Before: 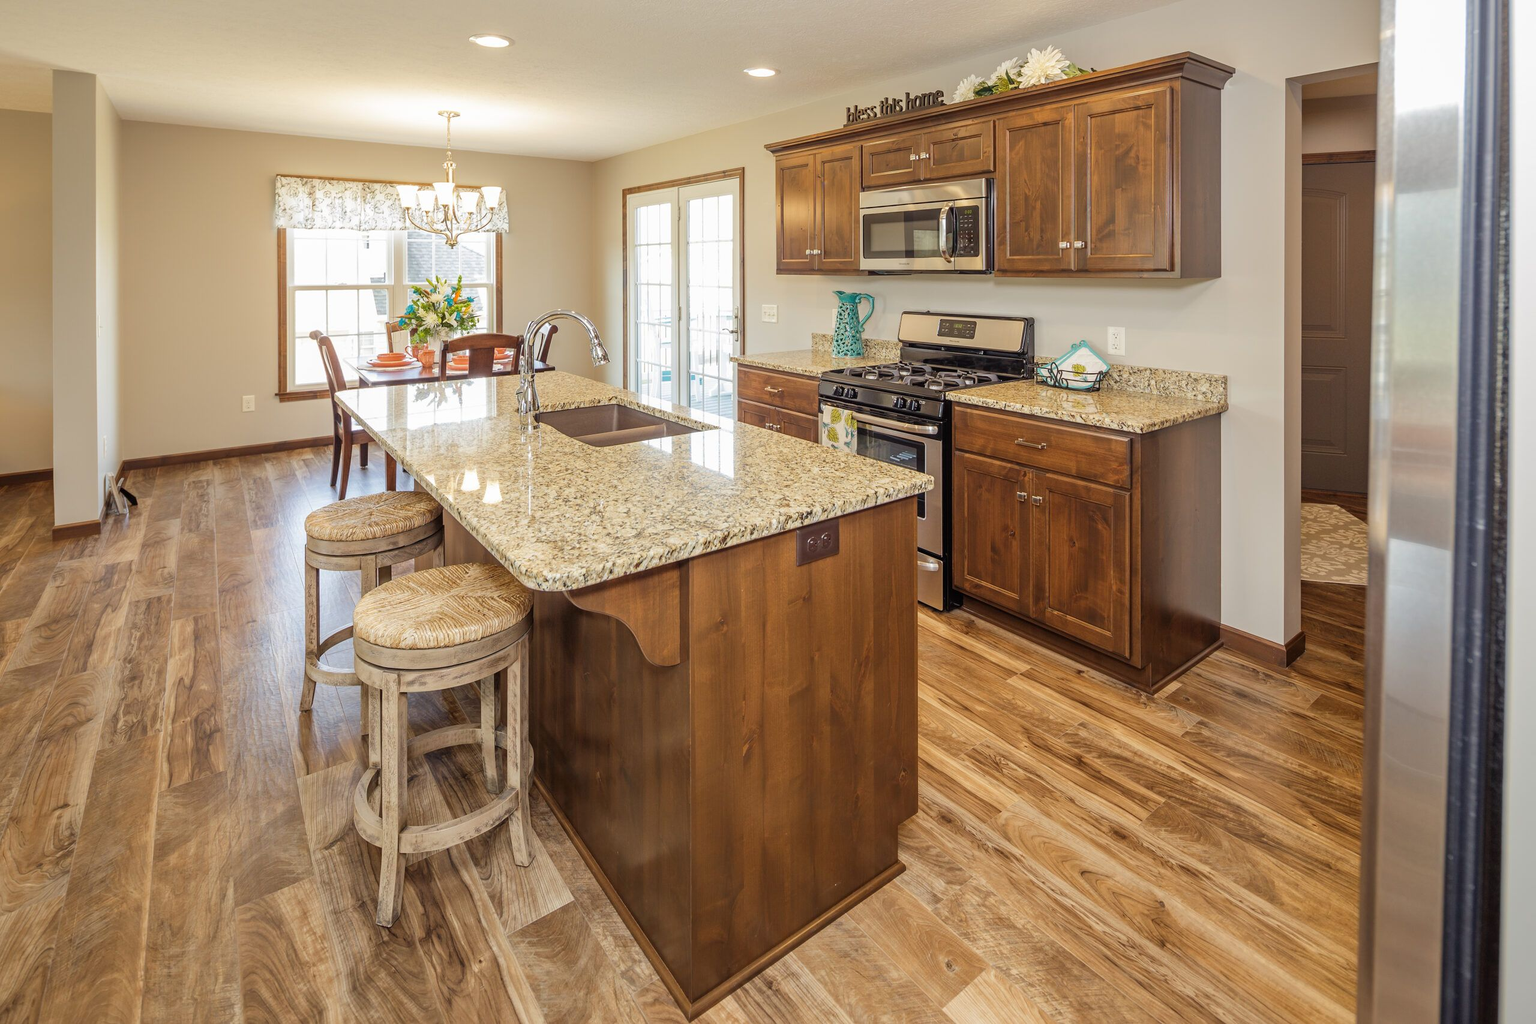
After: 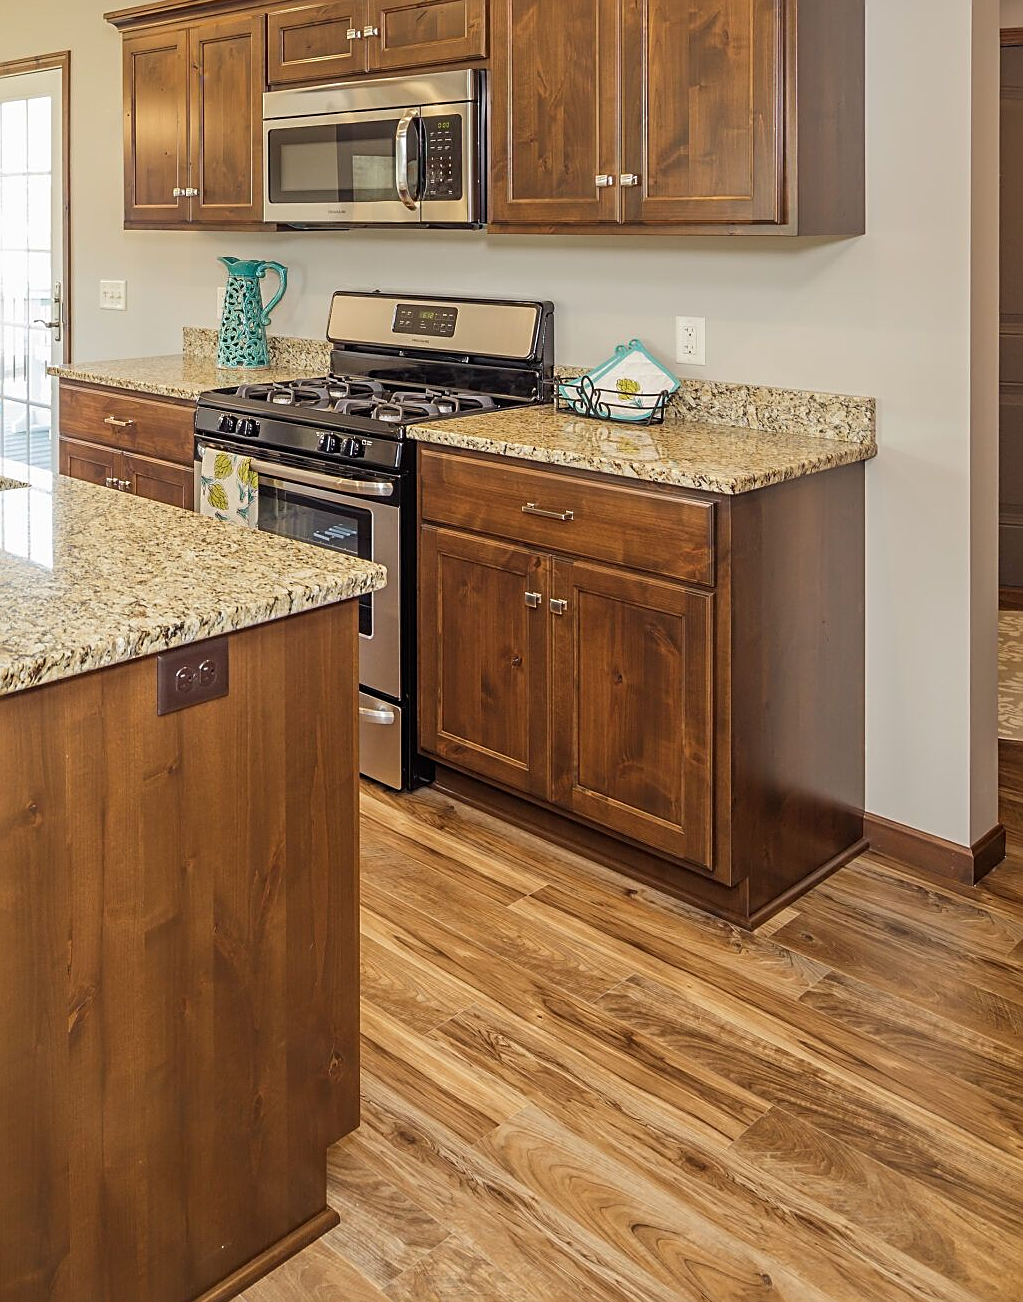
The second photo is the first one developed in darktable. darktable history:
crop: left 45.721%, top 13.393%, right 14.118%, bottom 10.01%
sharpen: on, module defaults
